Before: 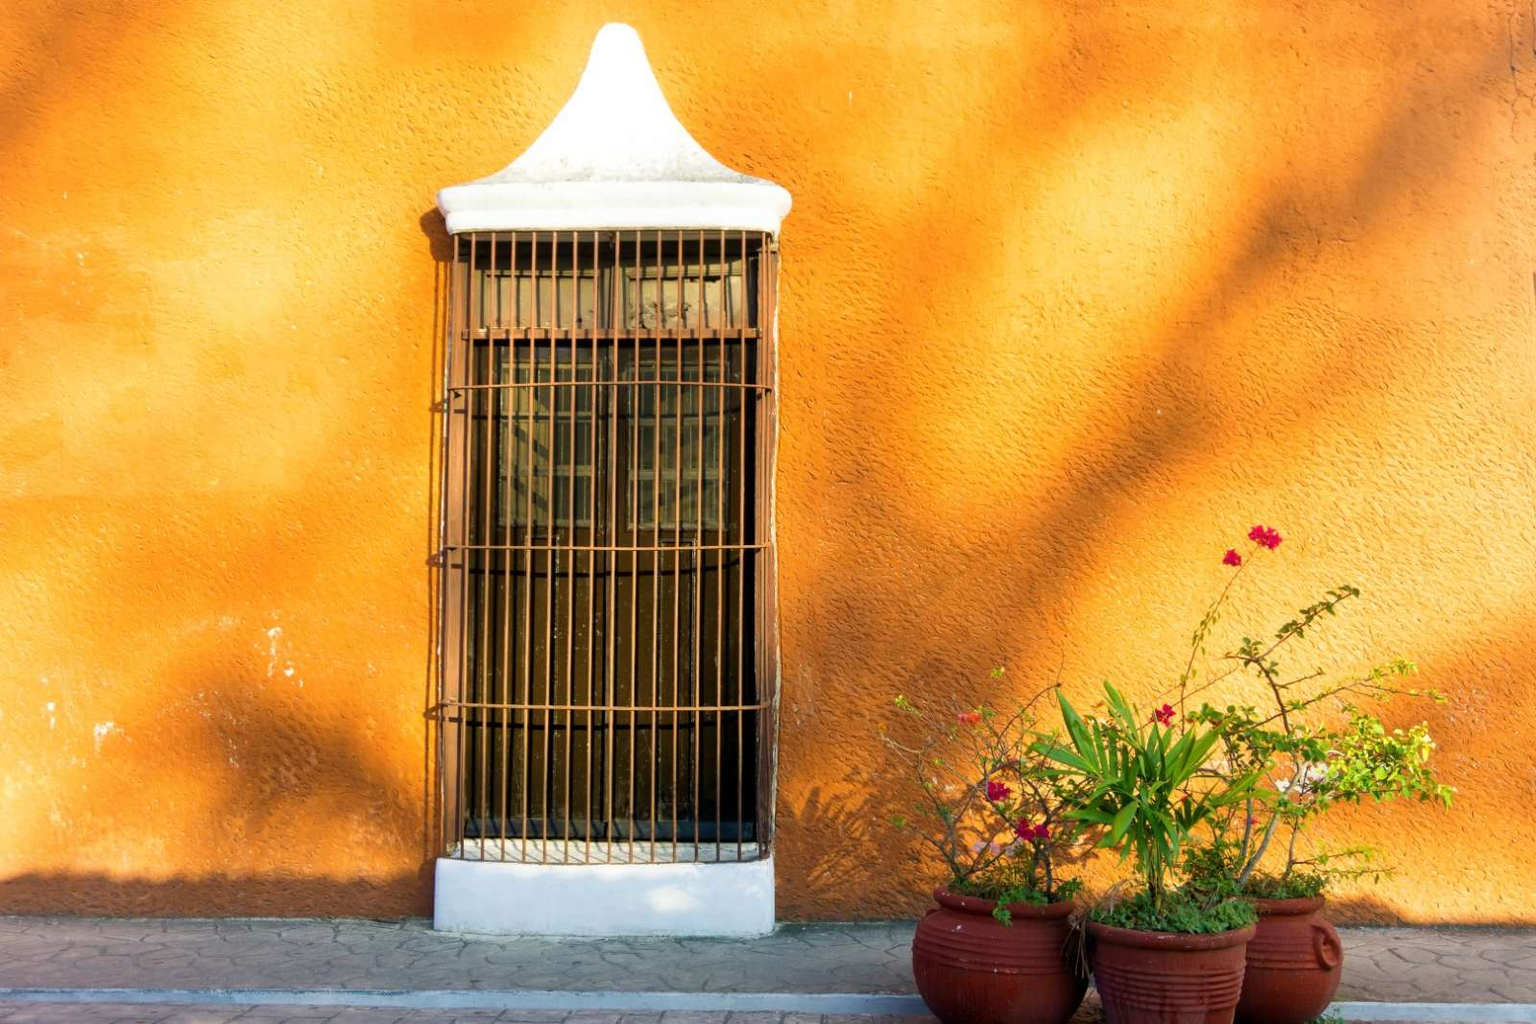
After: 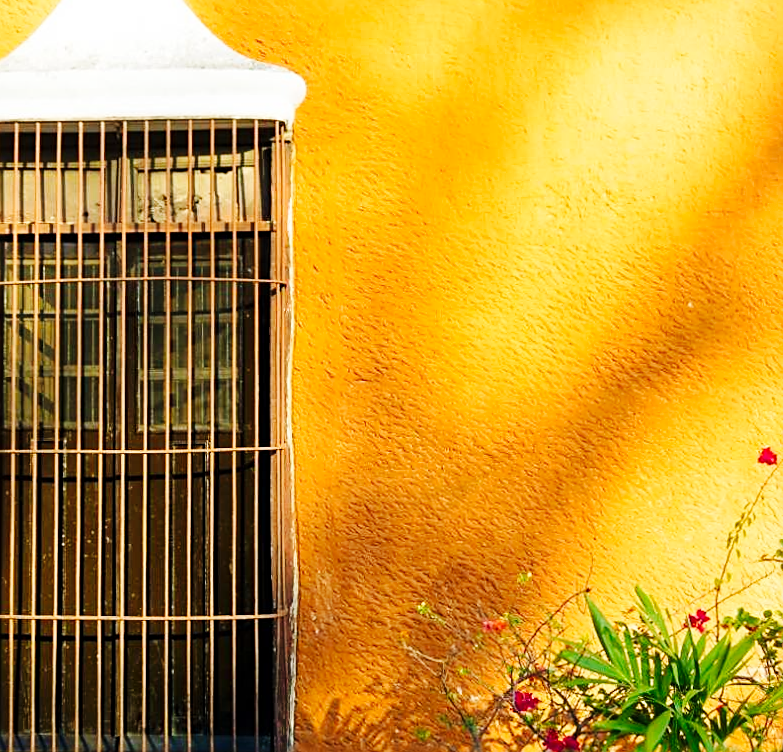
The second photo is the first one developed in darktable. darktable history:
crop: left 32.075%, top 10.976%, right 18.355%, bottom 17.596%
sharpen: on, module defaults
rotate and perspective: rotation -0.45°, automatic cropping original format, crop left 0.008, crop right 0.992, crop top 0.012, crop bottom 0.988
base curve: curves: ch0 [(0, 0) (0.032, 0.025) (0.121, 0.166) (0.206, 0.329) (0.605, 0.79) (1, 1)], preserve colors none
